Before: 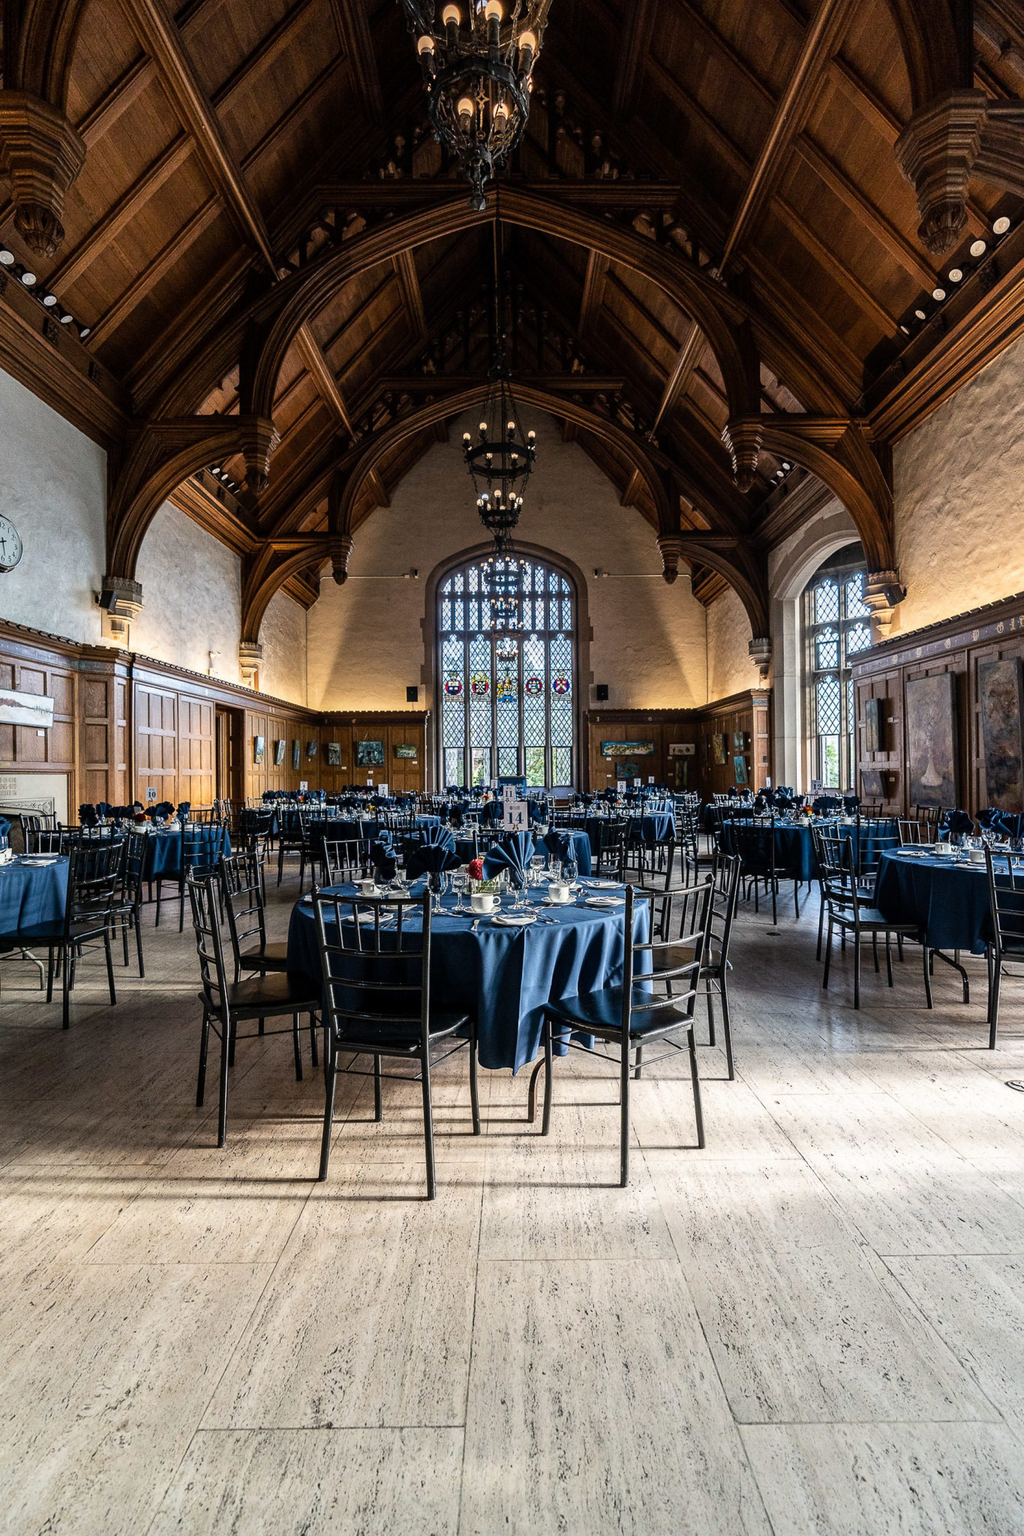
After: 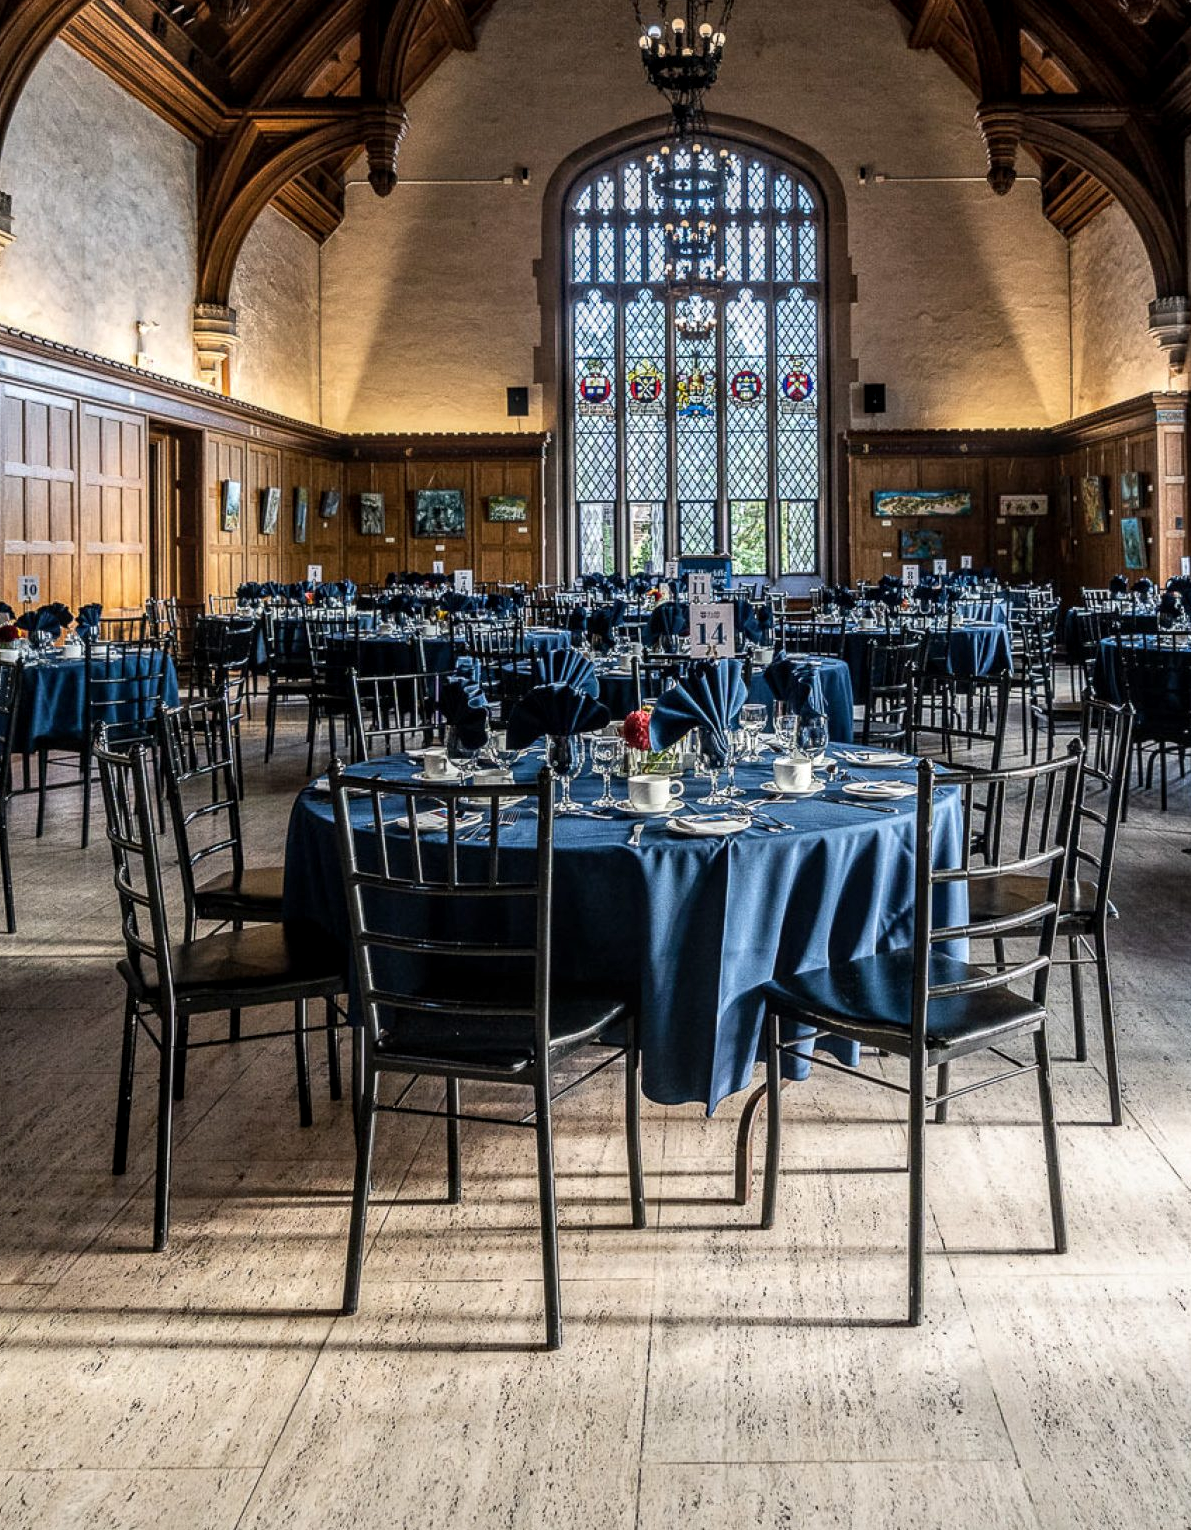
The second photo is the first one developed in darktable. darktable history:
crop: left 13.312%, top 31.28%, right 24.627%, bottom 15.582%
local contrast: on, module defaults
